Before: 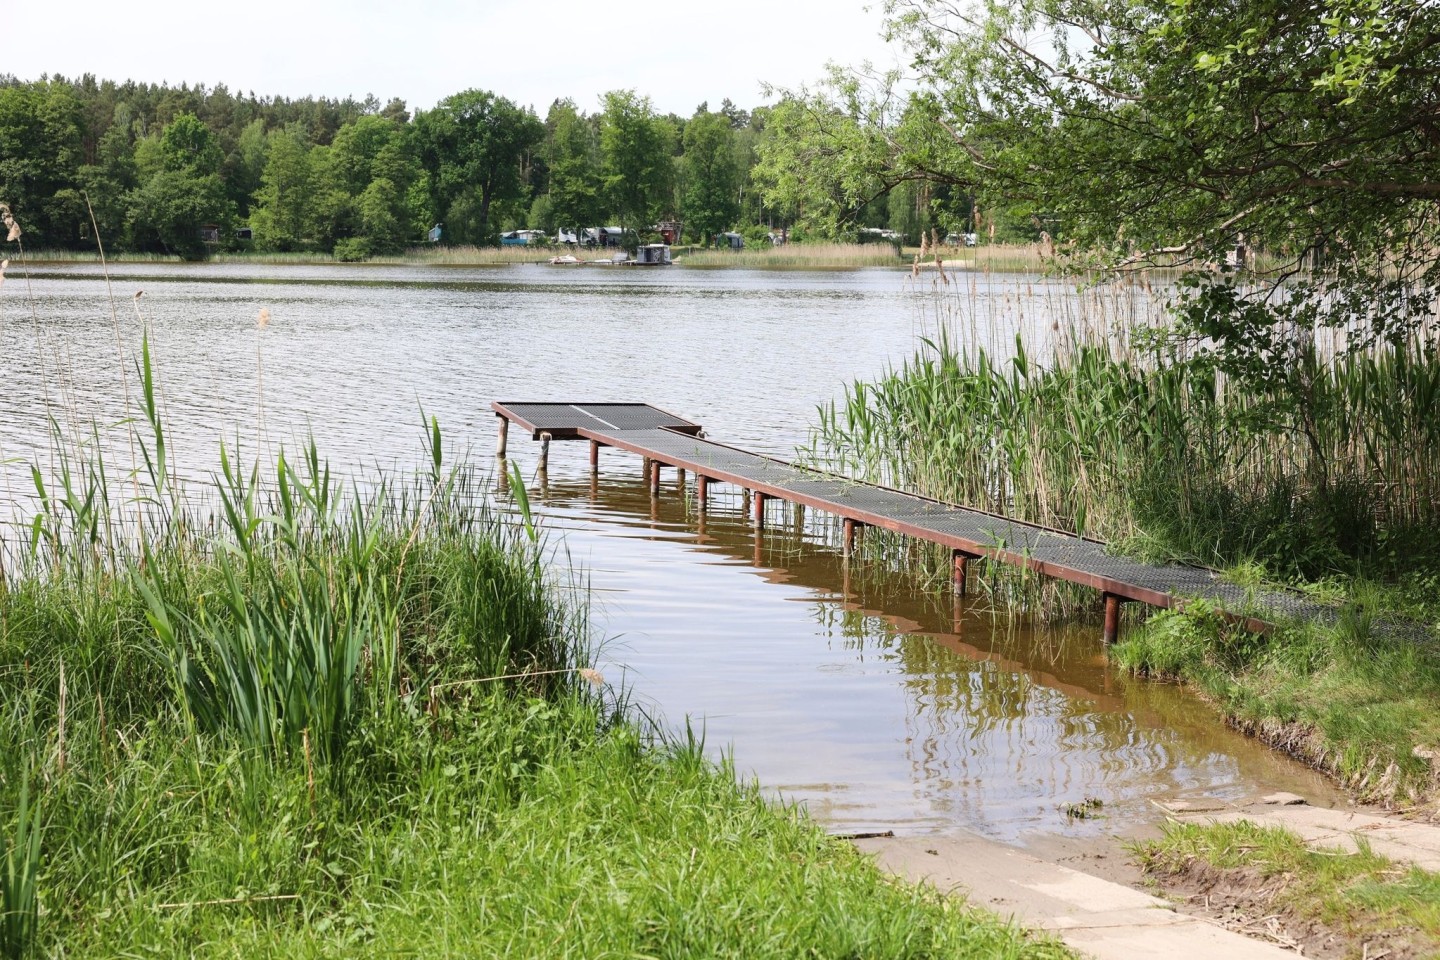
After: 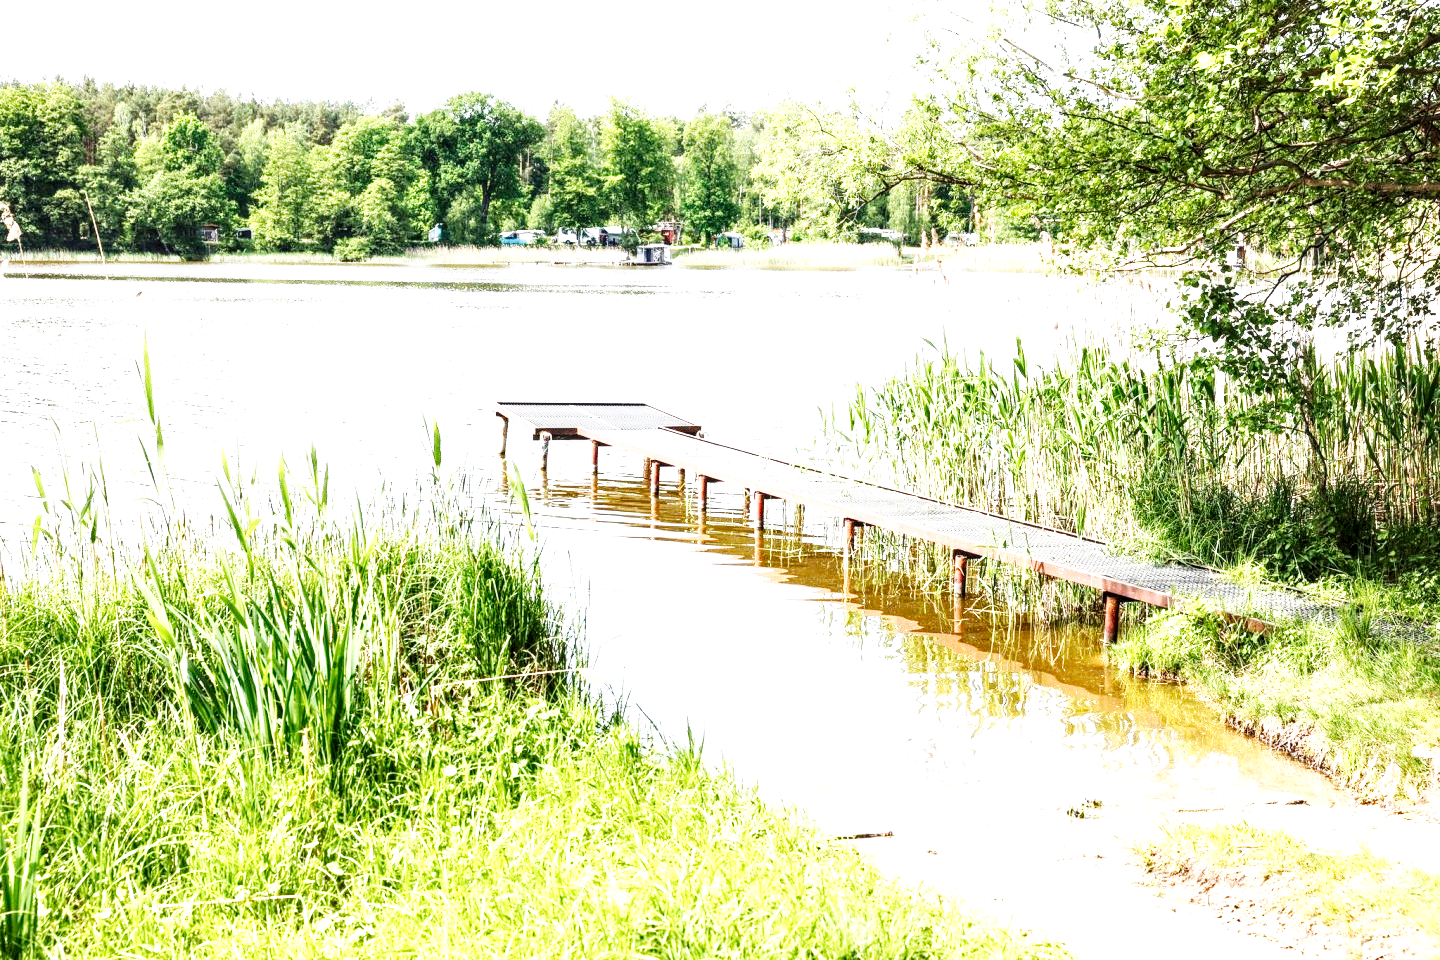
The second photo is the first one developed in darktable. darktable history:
base curve: curves: ch0 [(0, 0) (0.007, 0.004) (0.027, 0.03) (0.046, 0.07) (0.207, 0.54) (0.442, 0.872) (0.673, 0.972) (1, 1)], preserve colors none
local contrast: detail 150%
exposure: black level correction 0, exposure 1.097 EV, compensate highlight preservation false
